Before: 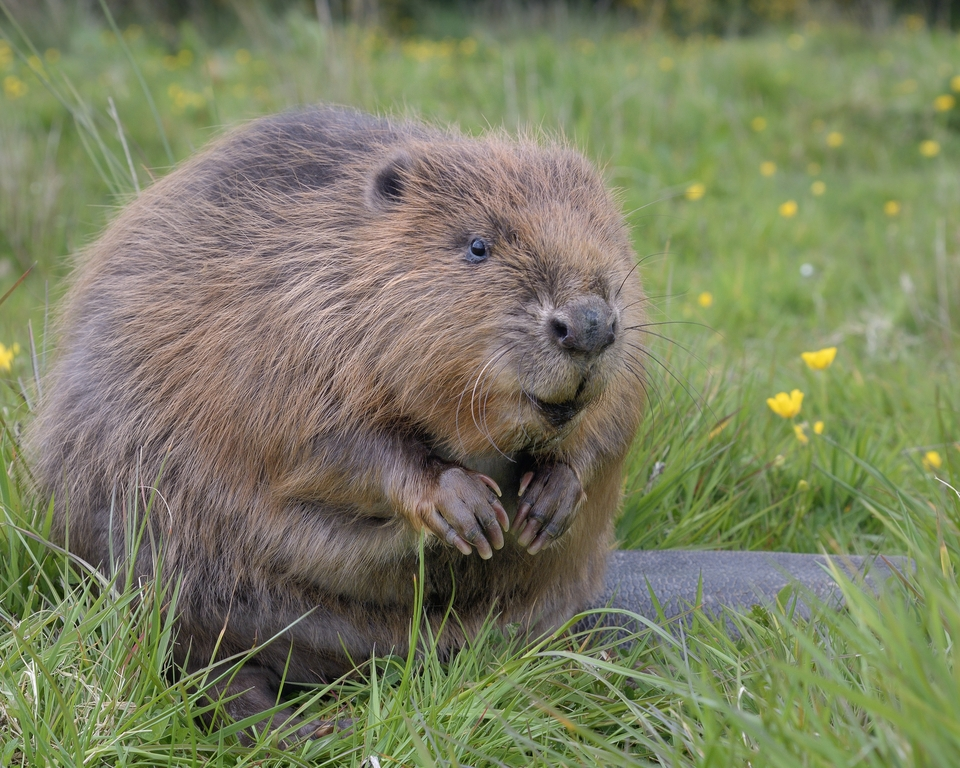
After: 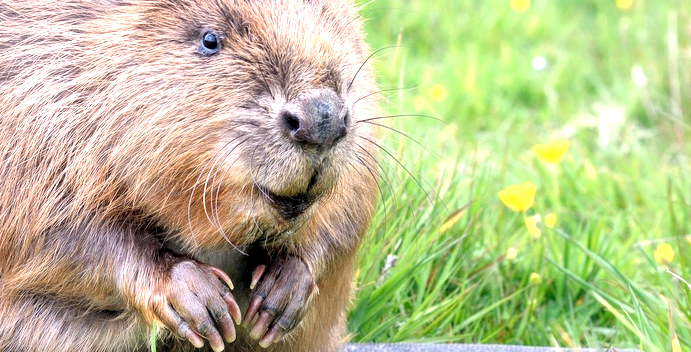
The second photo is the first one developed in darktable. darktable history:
crop and rotate: left 27.938%, top 27.046%, bottom 27.046%
local contrast: highlights 123%, shadows 126%, detail 140%, midtone range 0.254
exposure: black level correction -0.002, exposure 1.35 EV, compensate highlight preservation false
